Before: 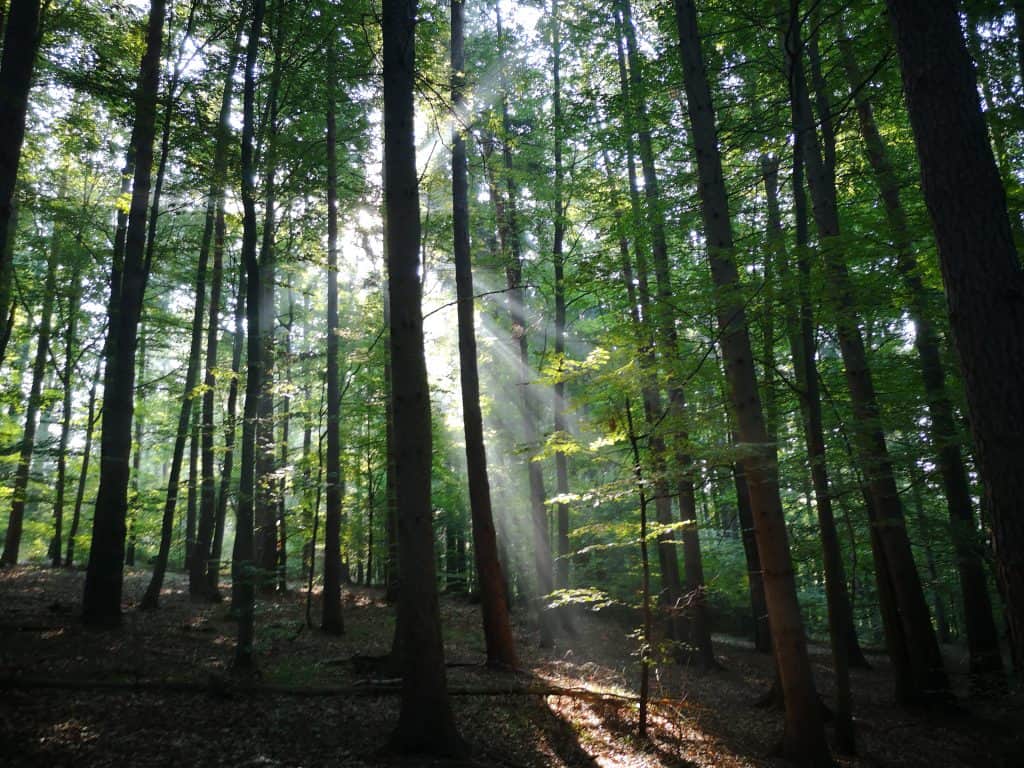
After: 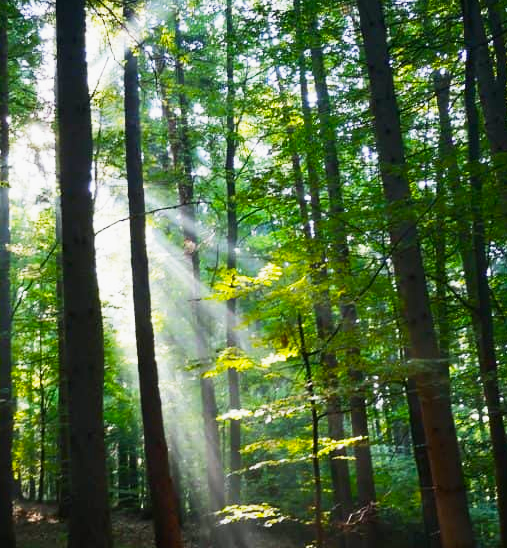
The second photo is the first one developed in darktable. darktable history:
crop: left 32.075%, top 10.976%, right 18.355%, bottom 17.596%
color balance rgb: linear chroma grading › global chroma 15%, perceptual saturation grading › global saturation 30%
base curve: curves: ch0 [(0, 0) (0.088, 0.125) (0.176, 0.251) (0.354, 0.501) (0.613, 0.749) (1, 0.877)], preserve colors none
tone equalizer: -8 EV -0.417 EV, -7 EV -0.389 EV, -6 EV -0.333 EV, -5 EV -0.222 EV, -3 EV 0.222 EV, -2 EV 0.333 EV, -1 EV 0.389 EV, +0 EV 0.417 EV, edges refinement/feathering 500, mask exposure compensation -1.57 EV, preserve details no
